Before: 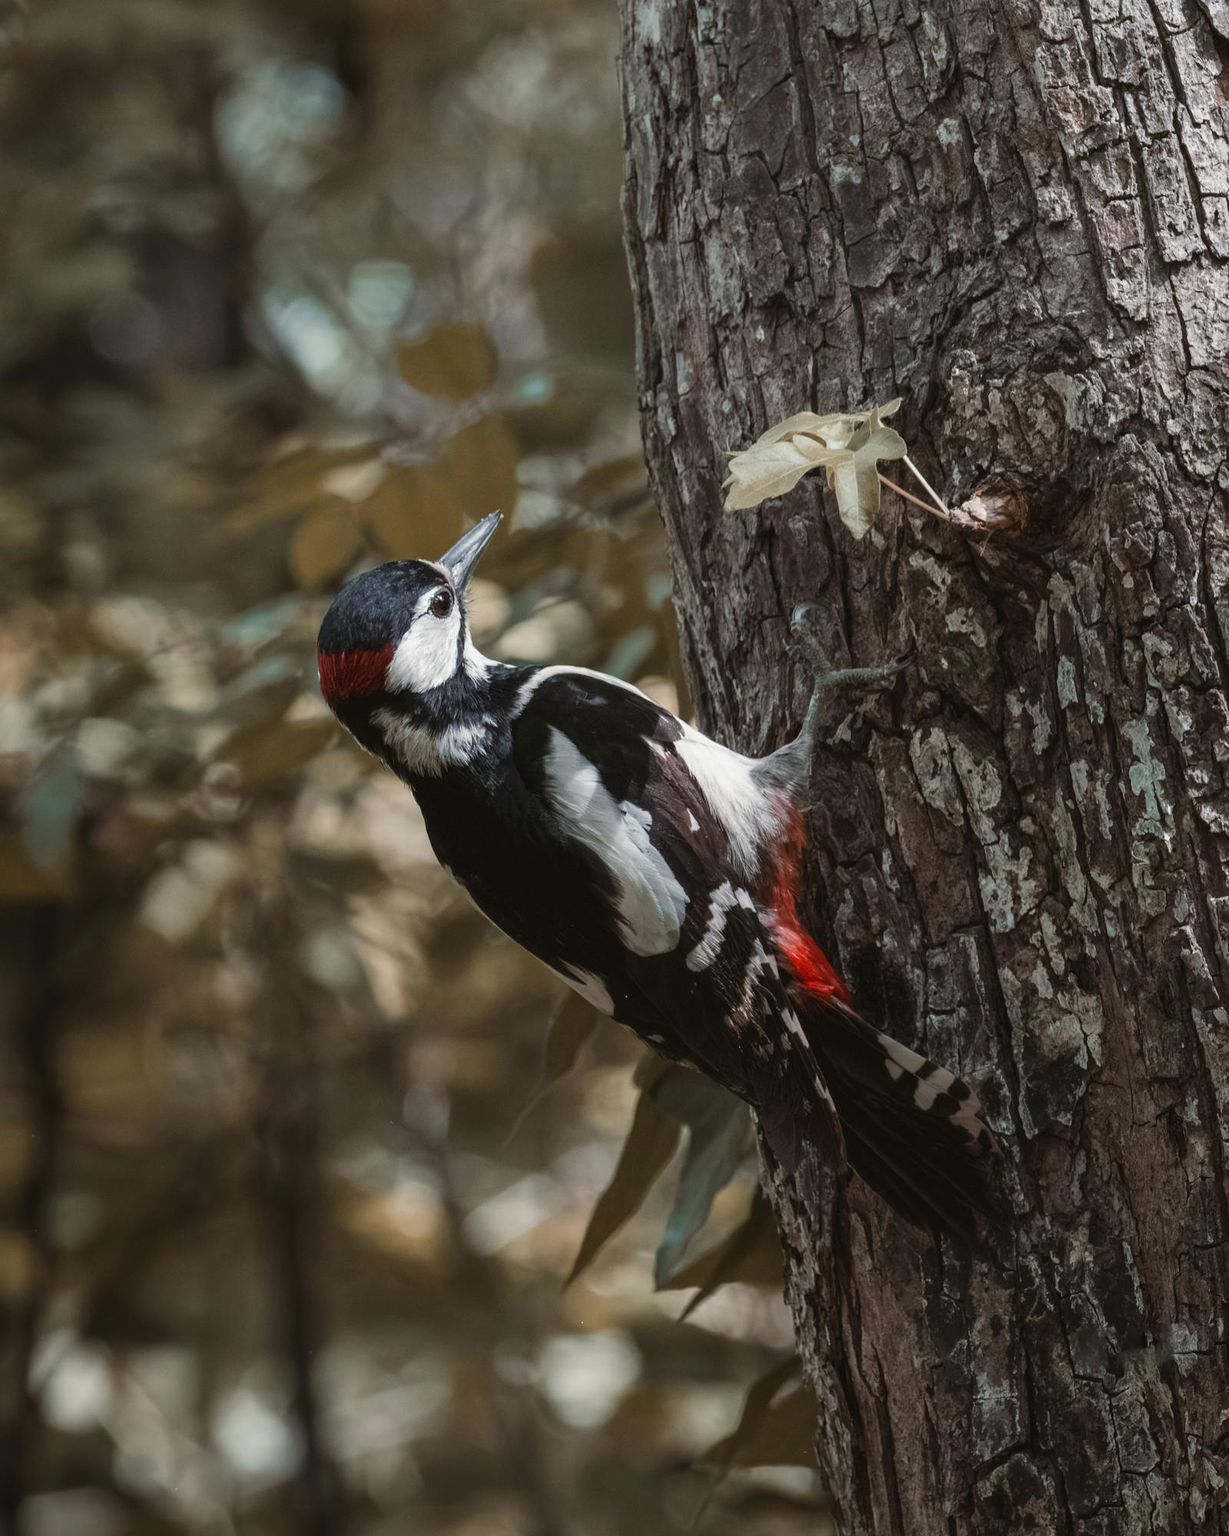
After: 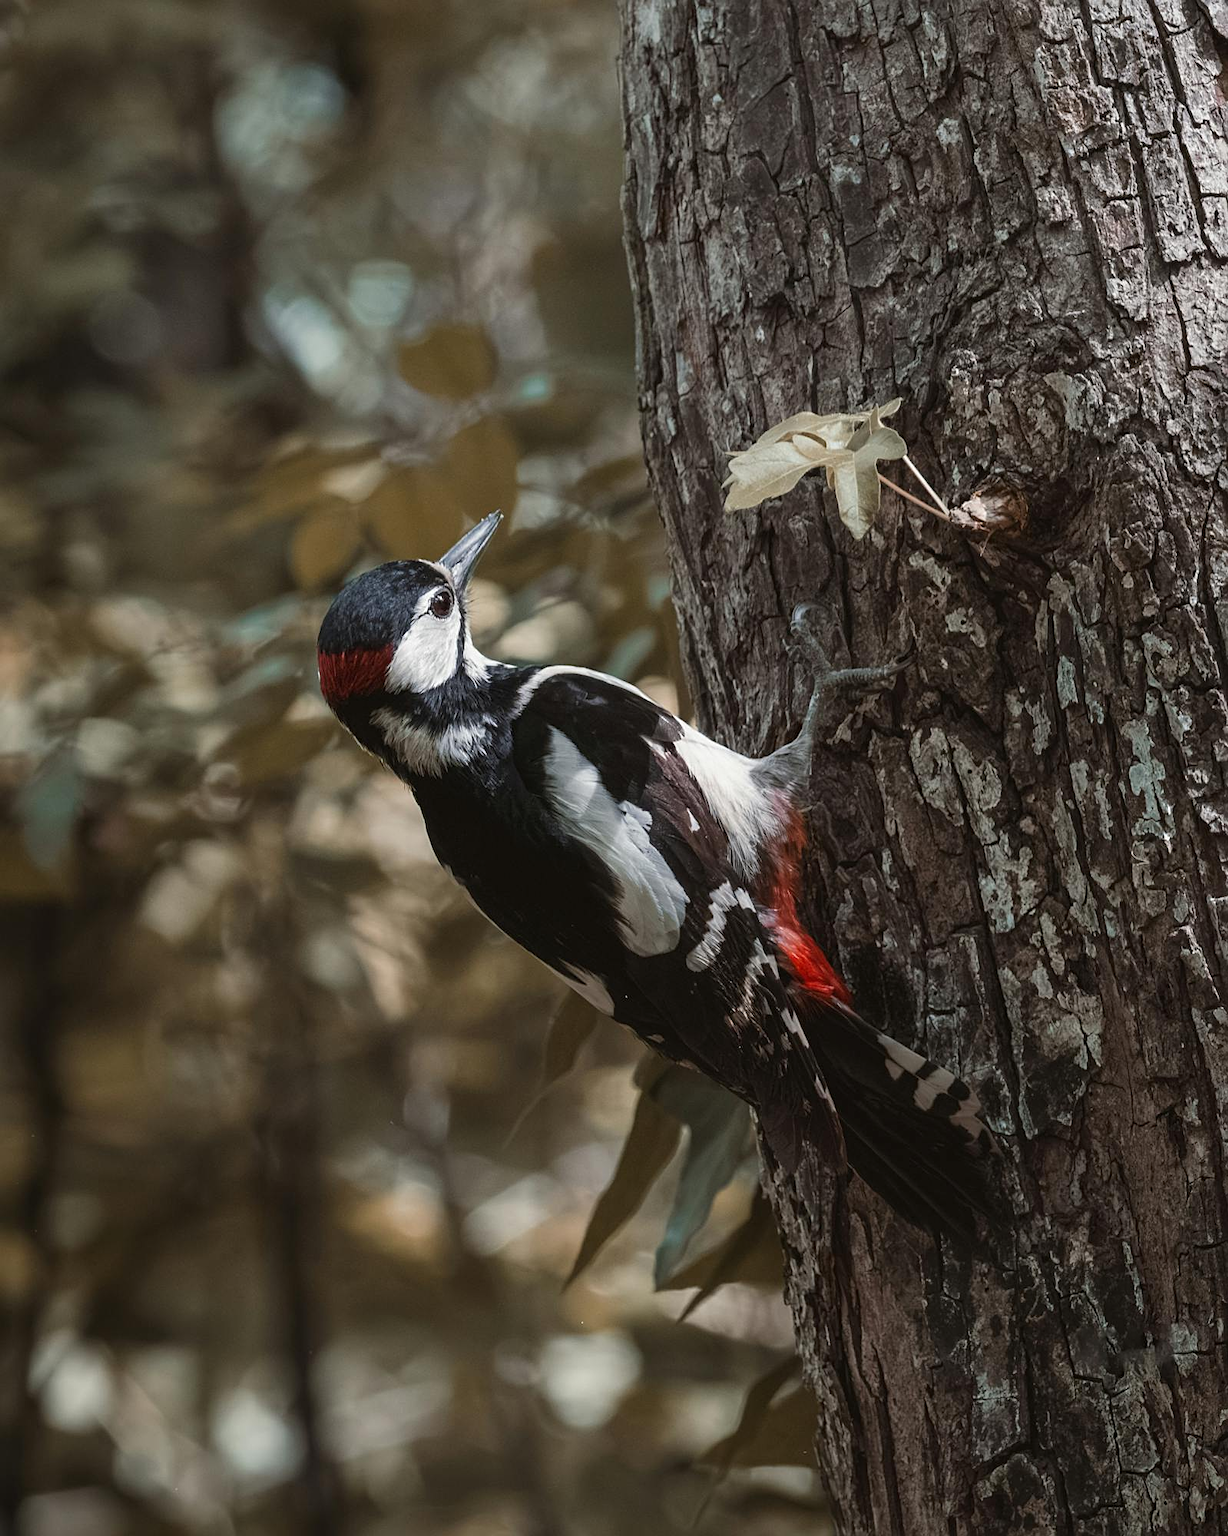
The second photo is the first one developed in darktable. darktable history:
sharpen: radius 2.138, amount 0.379, threshold 0.198
